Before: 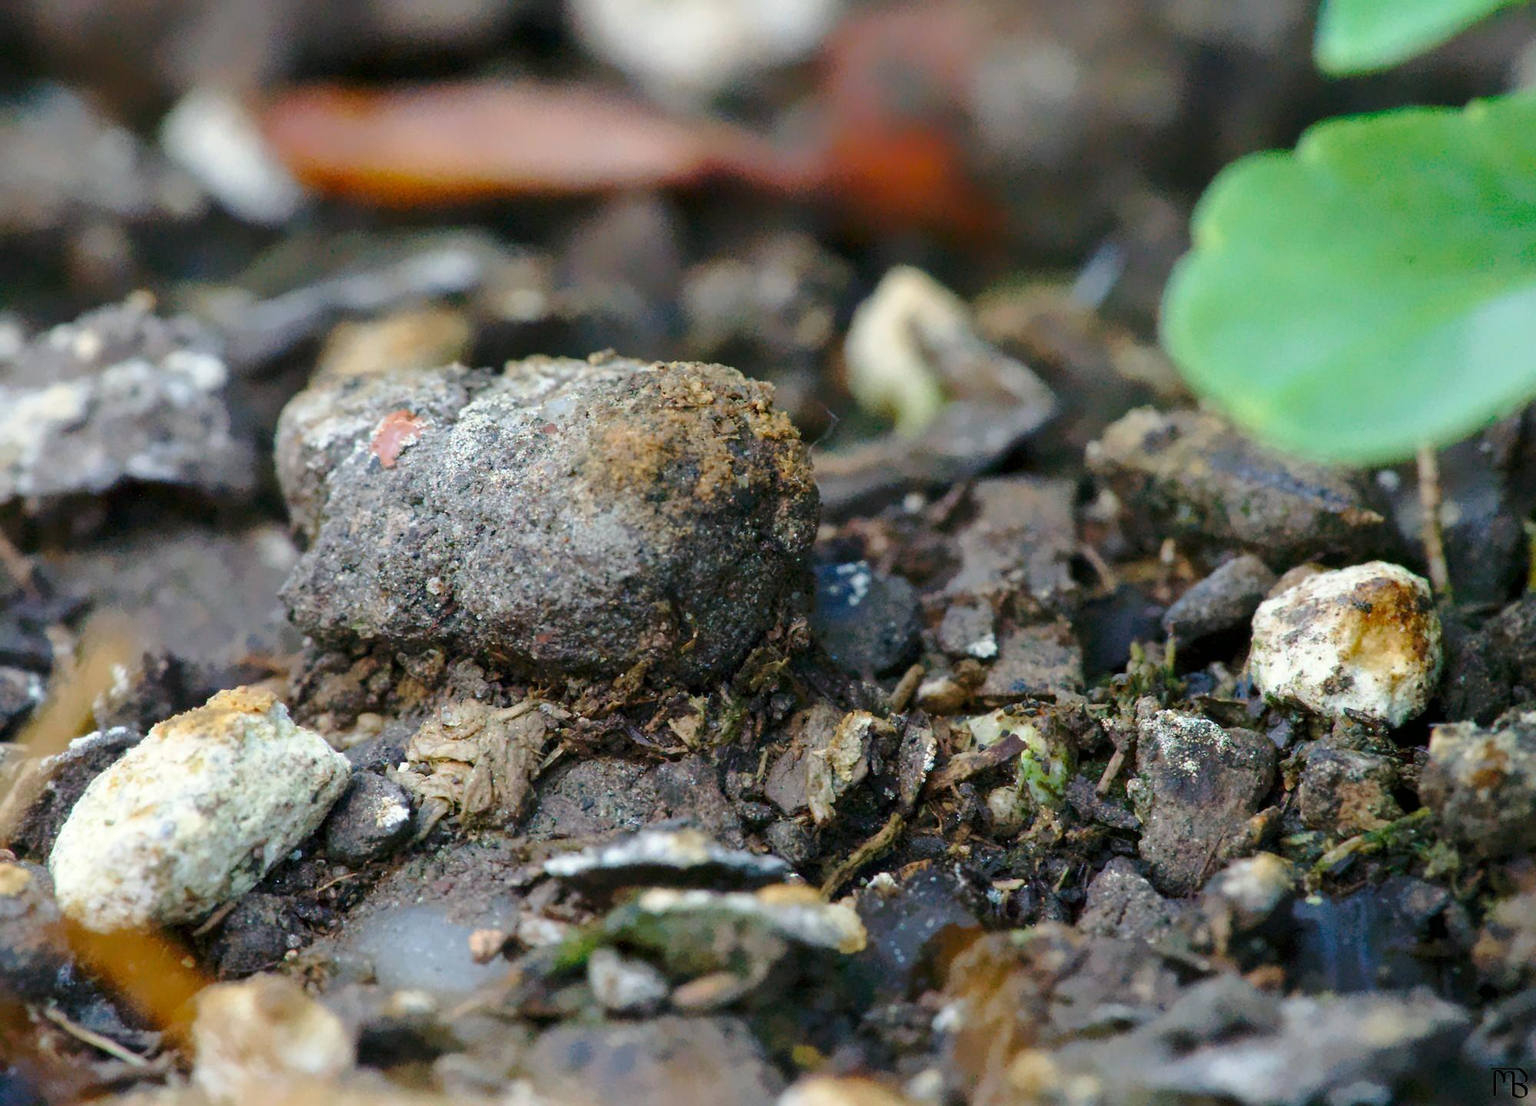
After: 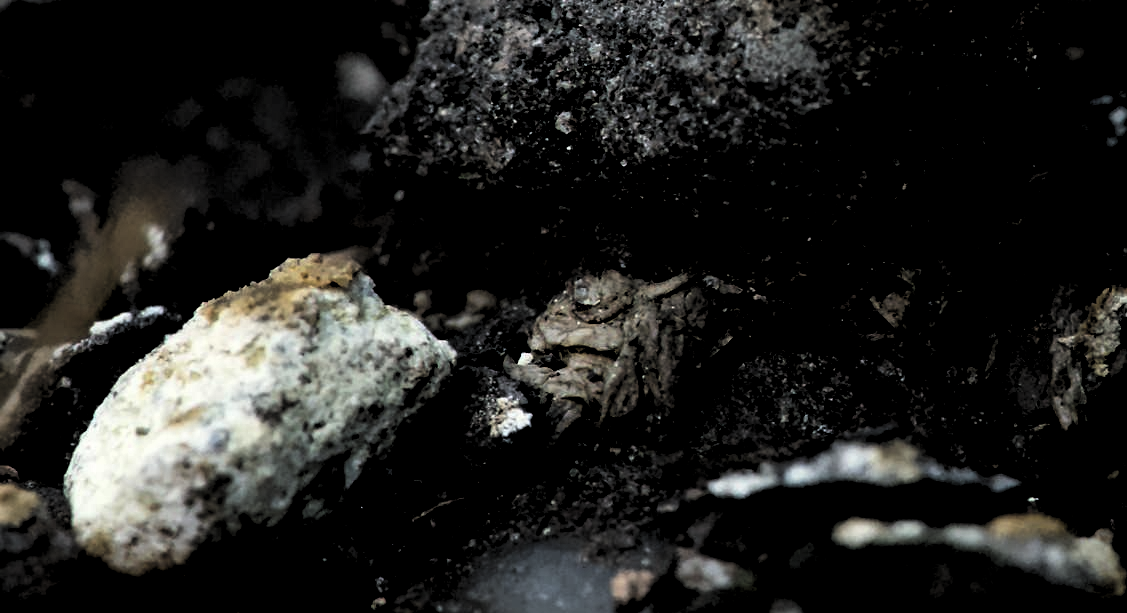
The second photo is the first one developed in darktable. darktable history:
crop: top 44.483%, right 43.593%, bottom 12.892%
levels: levels [0.514, 0.759, 1]
